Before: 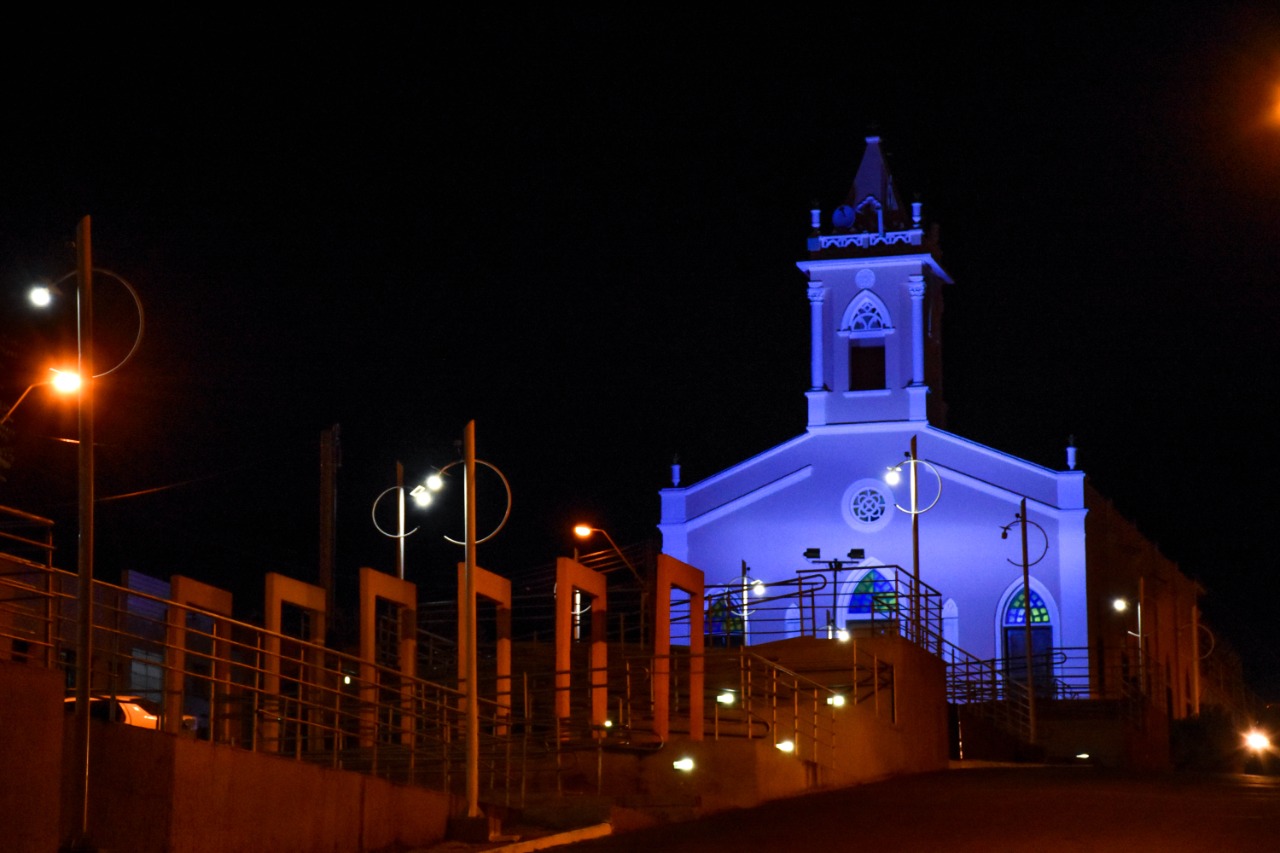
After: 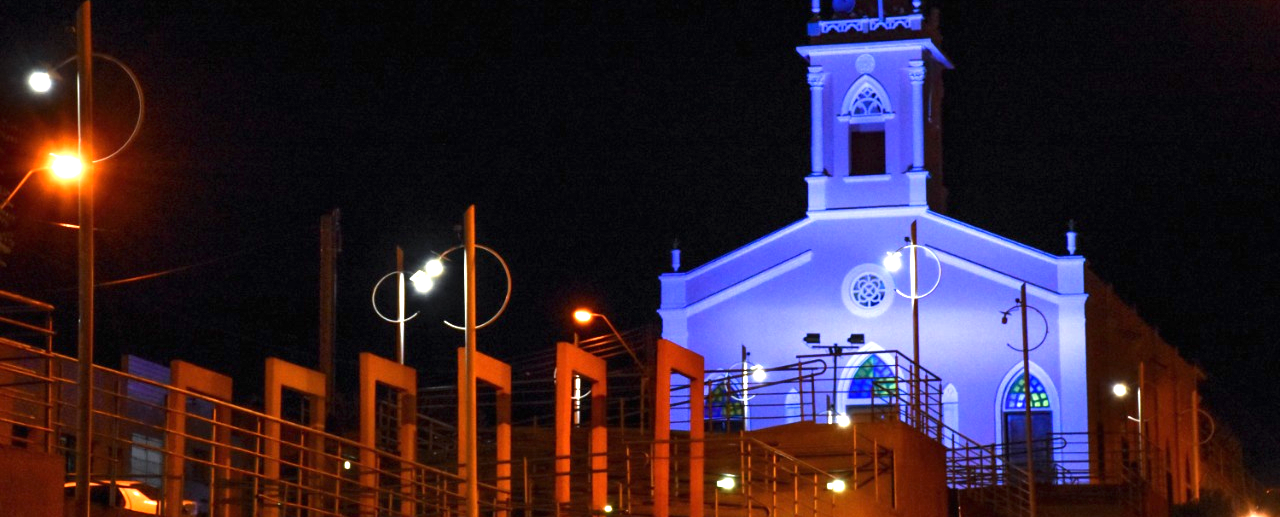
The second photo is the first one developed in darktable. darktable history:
exposure: black level correction 0, exposure 1.173 EV, compensate exposure bias true, compensate highlight preservation false
crop and rotate: top 25.357%, bottom 13.942%
